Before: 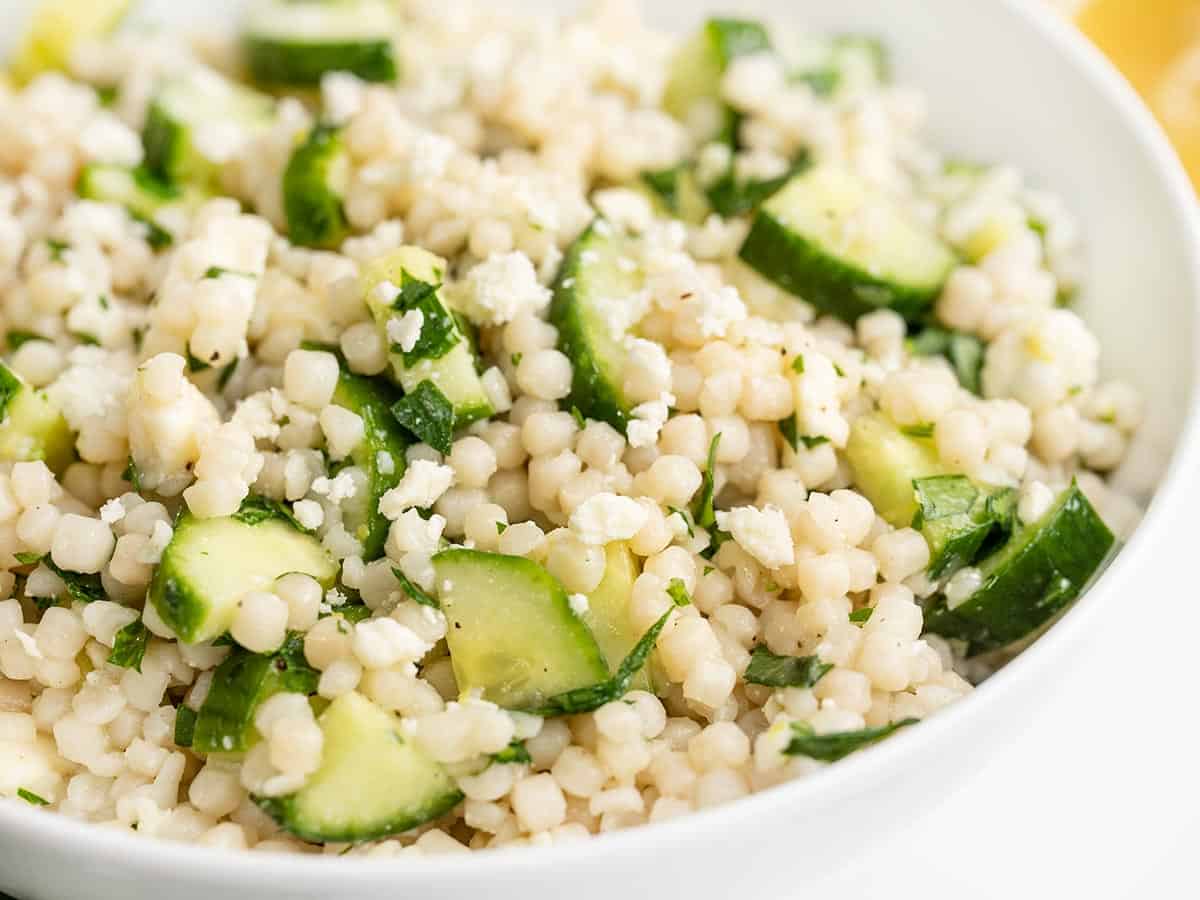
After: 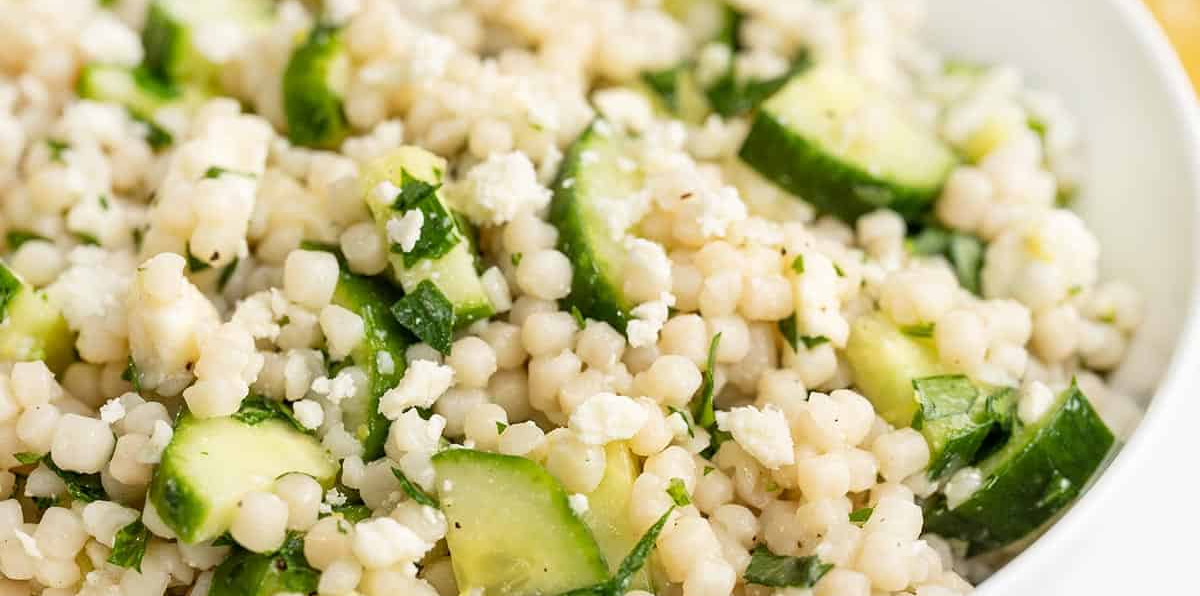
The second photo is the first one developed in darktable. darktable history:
crop: top 11.137%, bottom 22.616%
